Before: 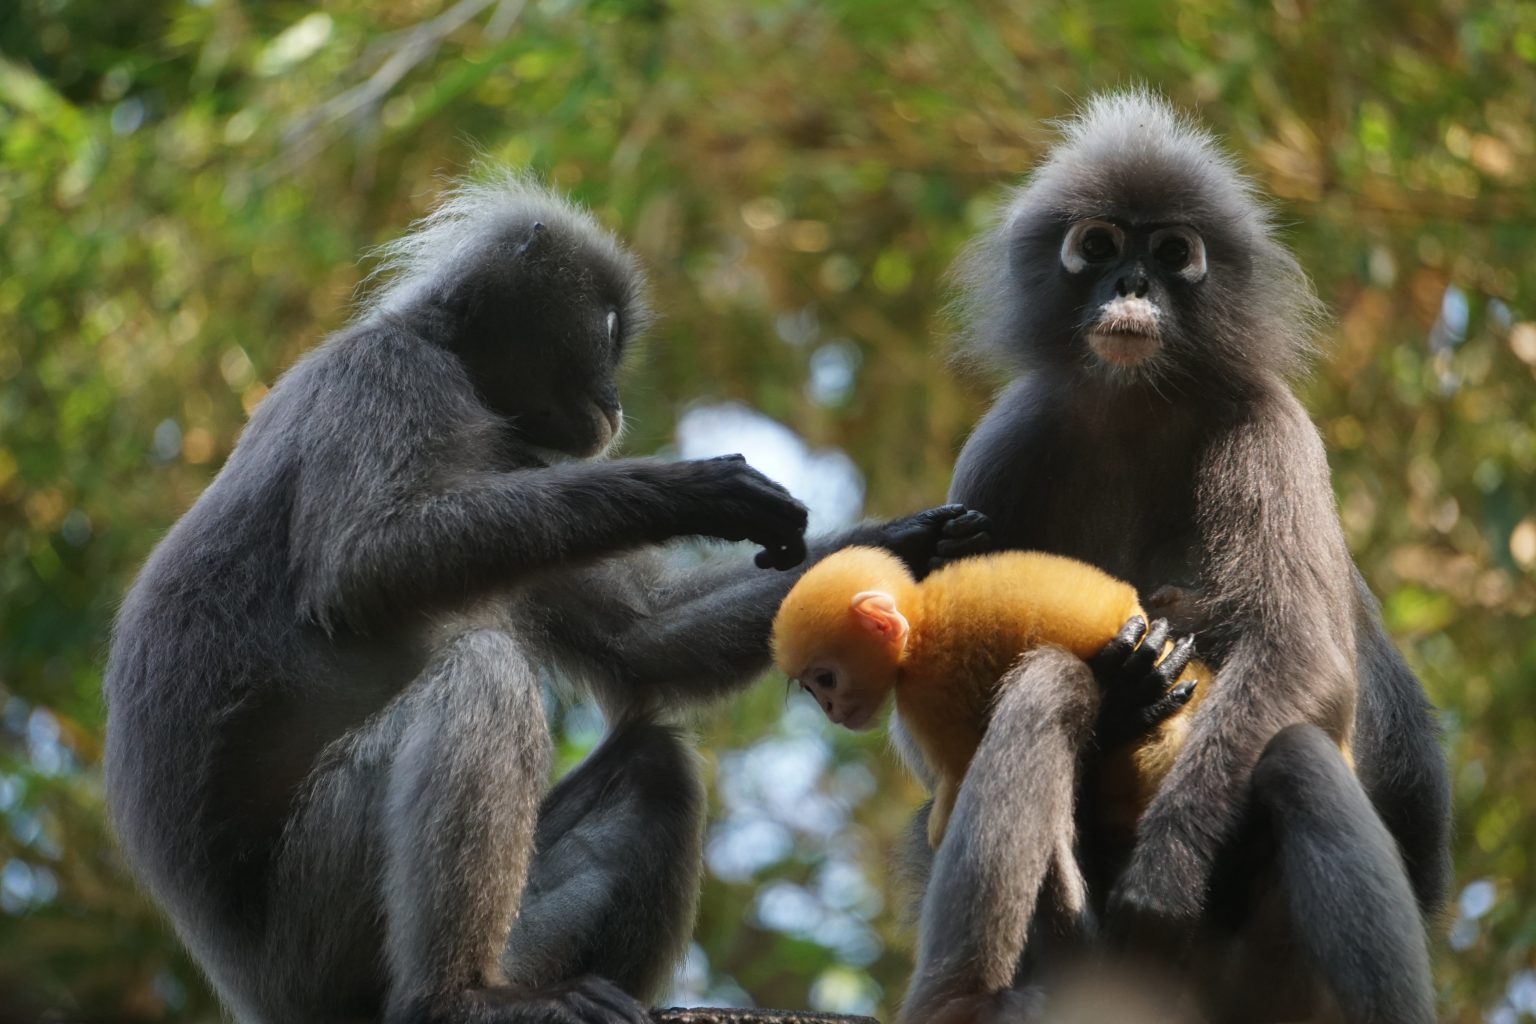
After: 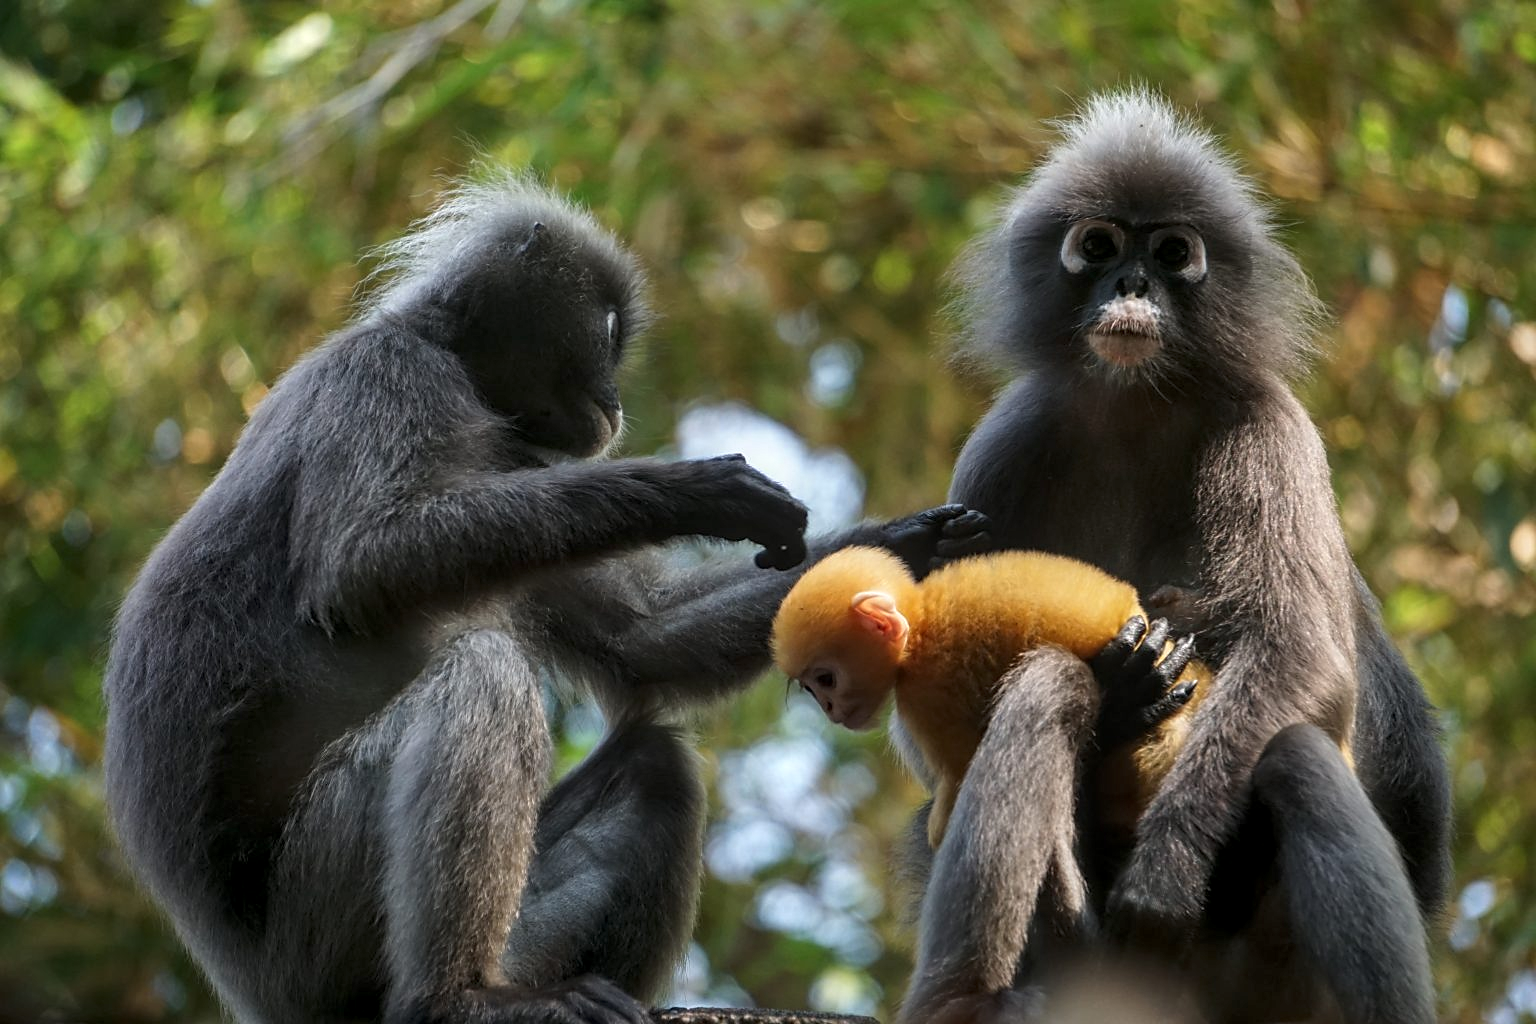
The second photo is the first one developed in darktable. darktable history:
local contrast: detail 130%
sharpen: radius 1.864, amount 0.398, threshold 1.271
tone equalizer: on, module defaults
